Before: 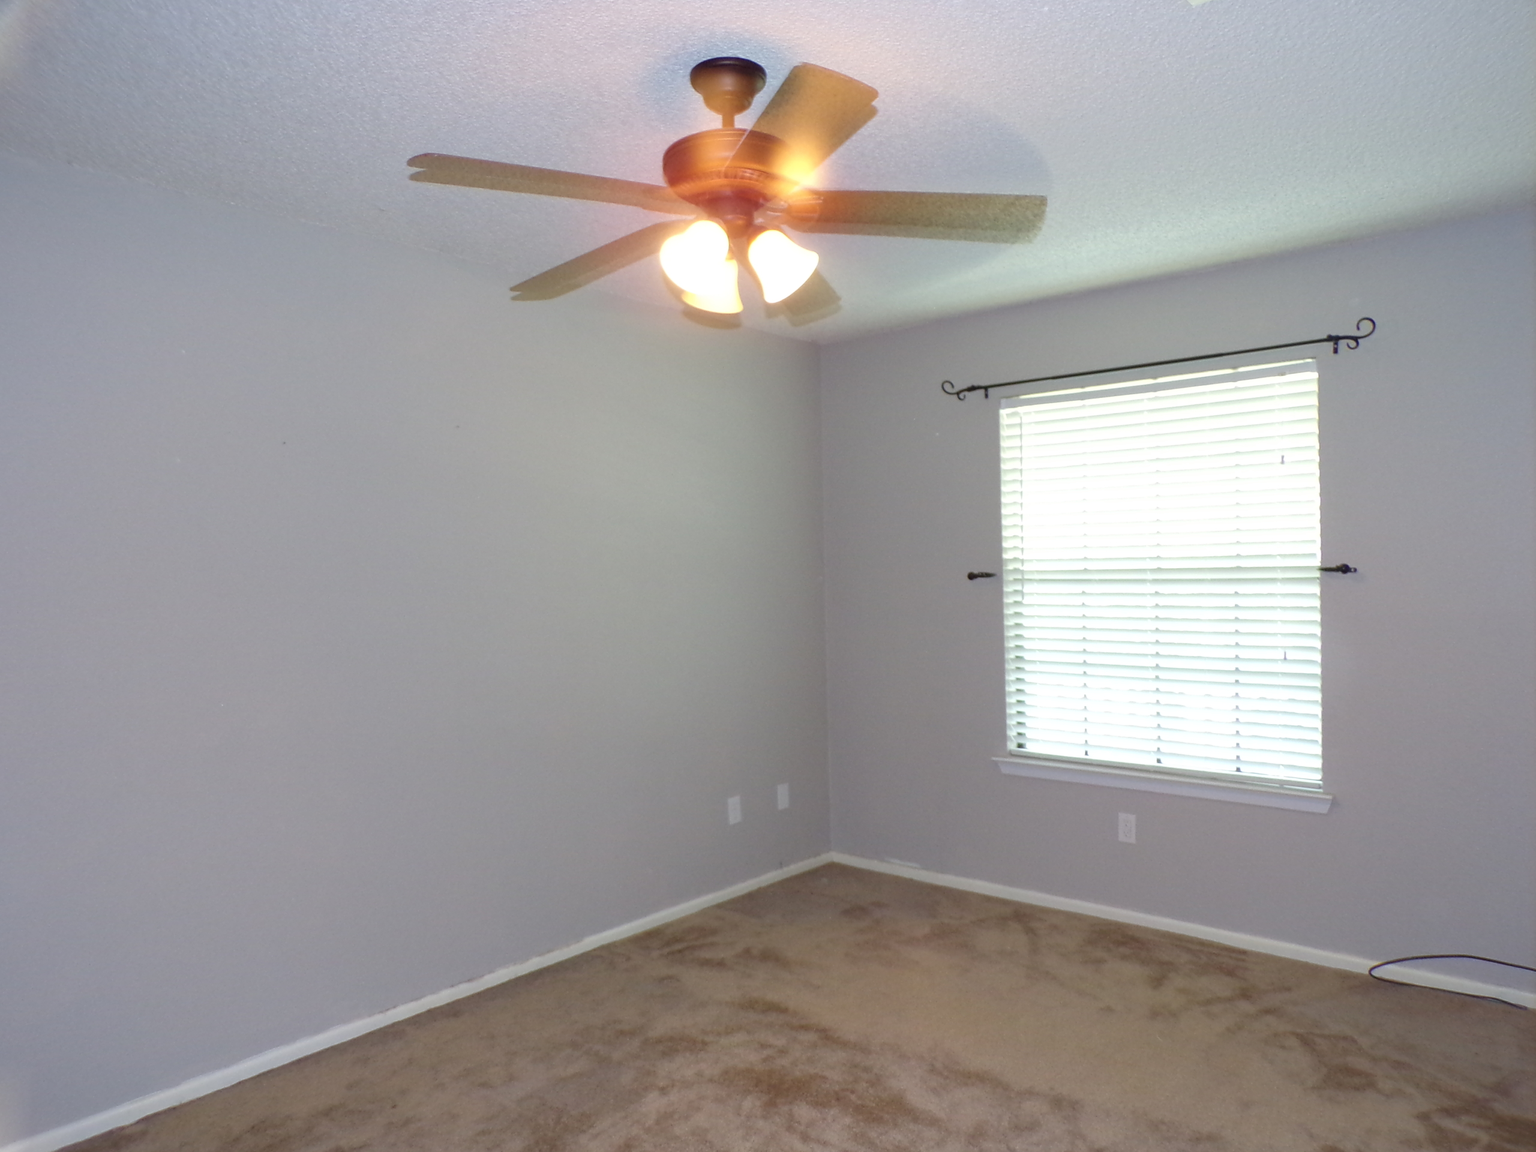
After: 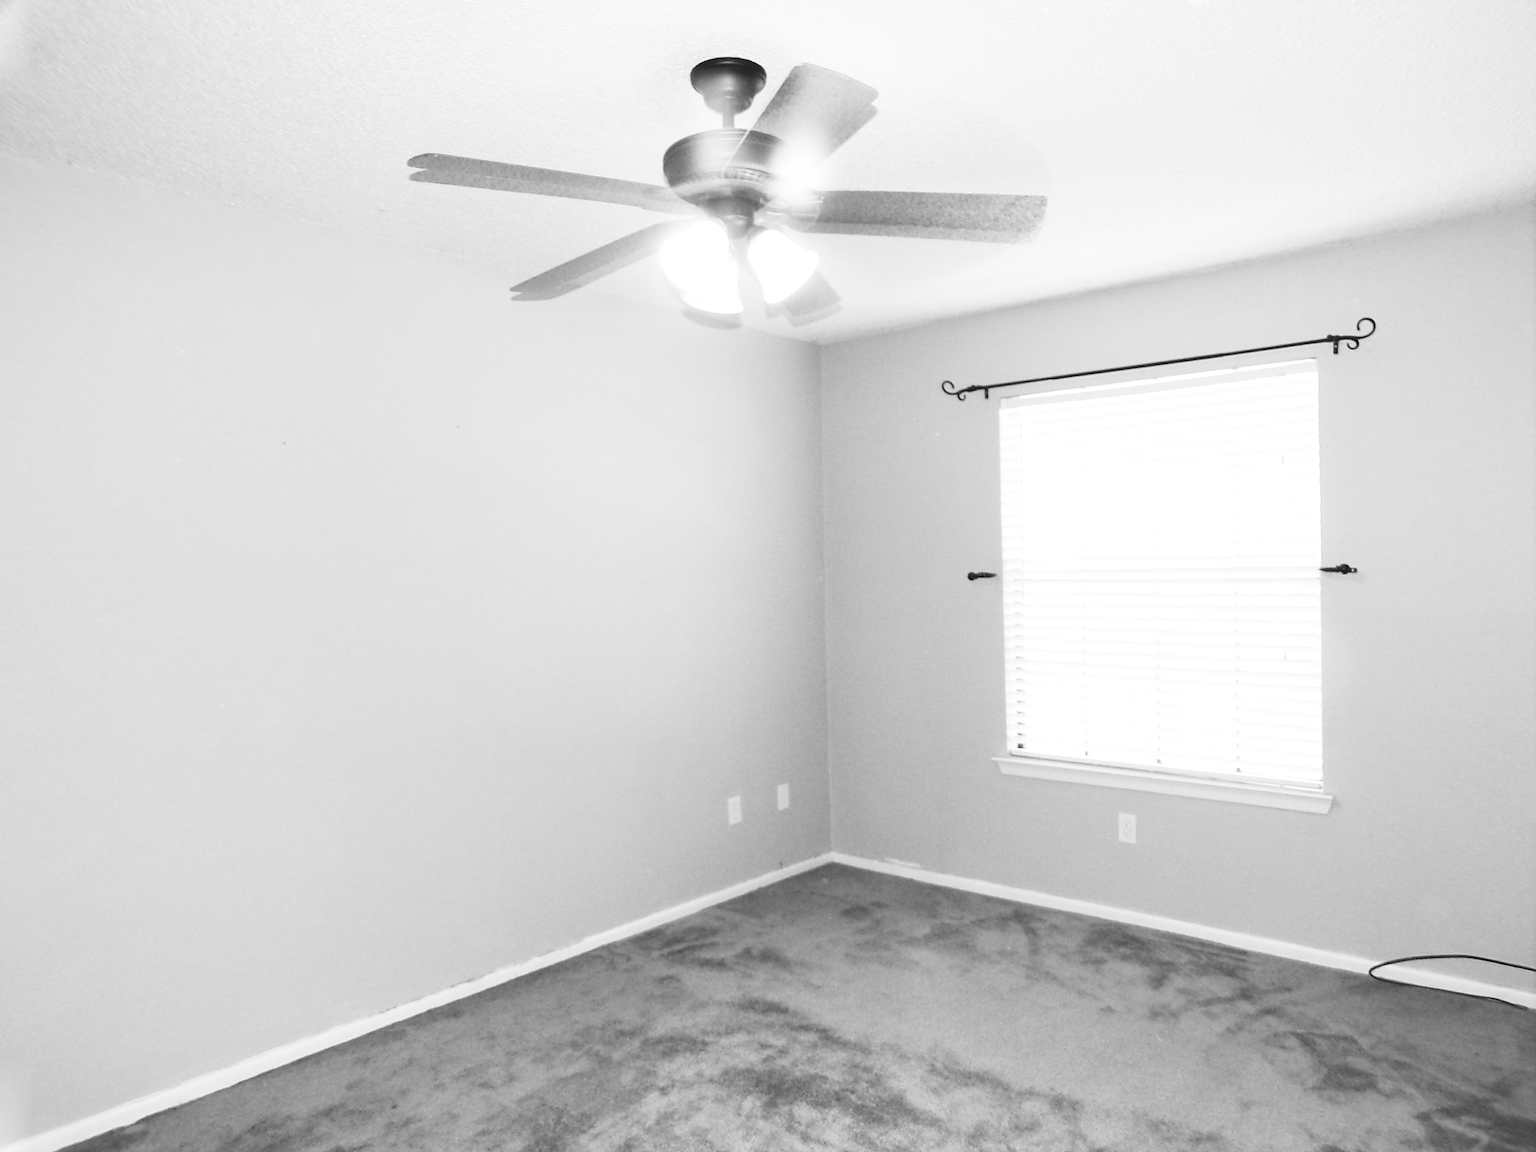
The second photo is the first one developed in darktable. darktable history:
white balance: red 0.924, blue 1.095
contrast brightness saturation: contrast 0.53, brightness 0.47, saturation -1
sharpen: radius 1, threshold 1
